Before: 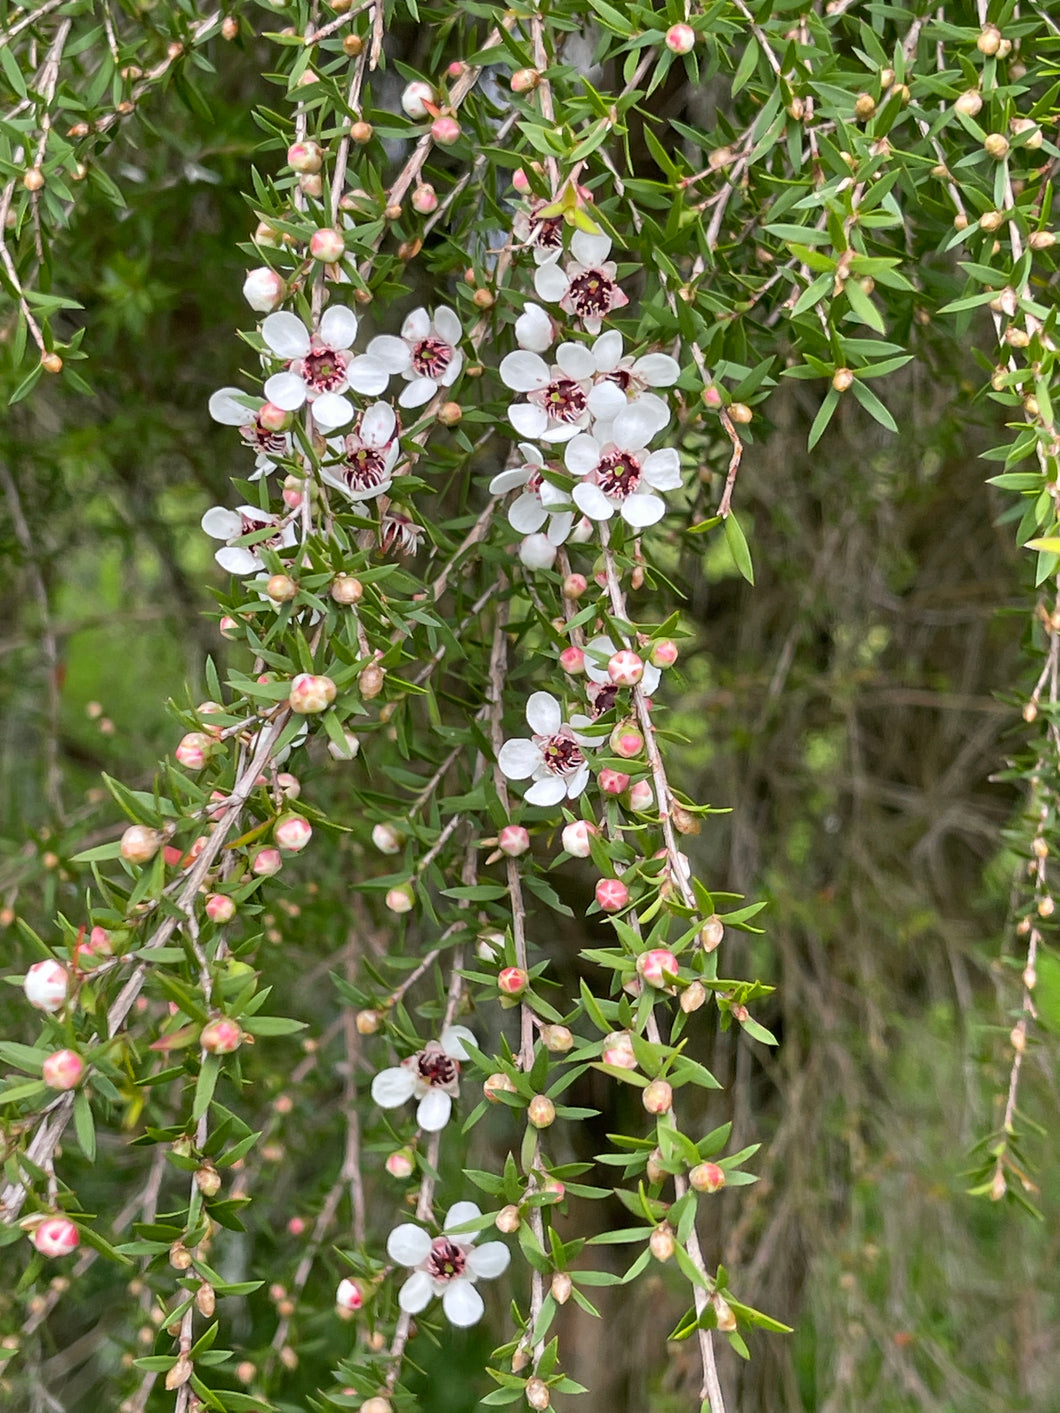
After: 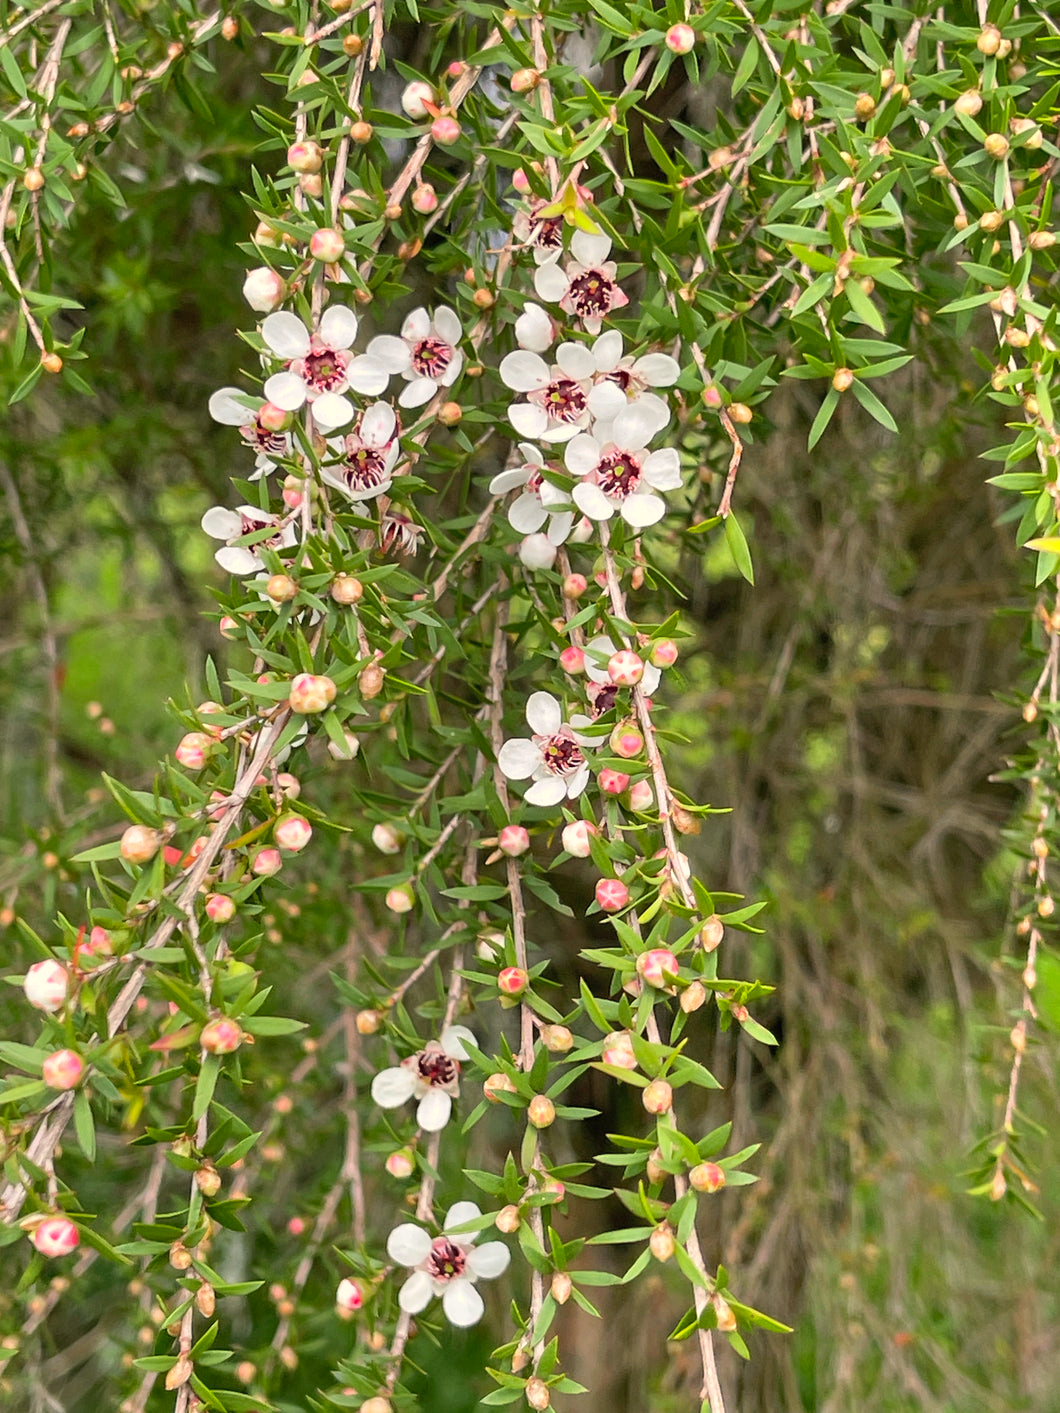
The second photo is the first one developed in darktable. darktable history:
white balance: red 1.045, blue 0.932
contrast brightness saturation: contrast 0.07, brightness 0.08, saturation 0.18
